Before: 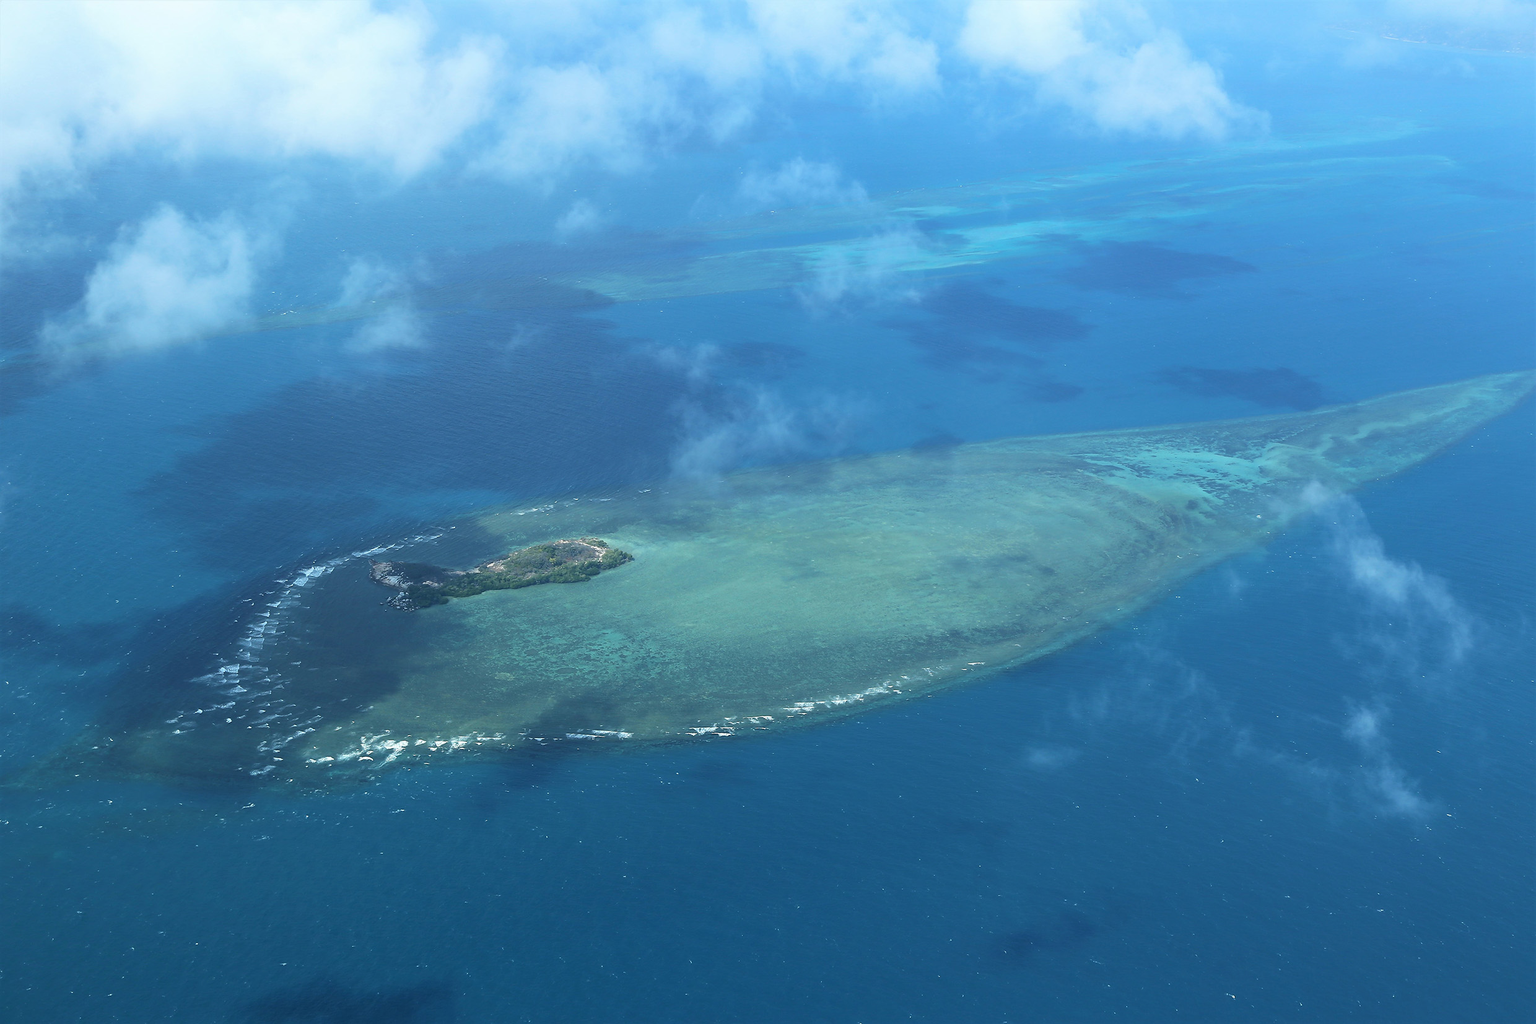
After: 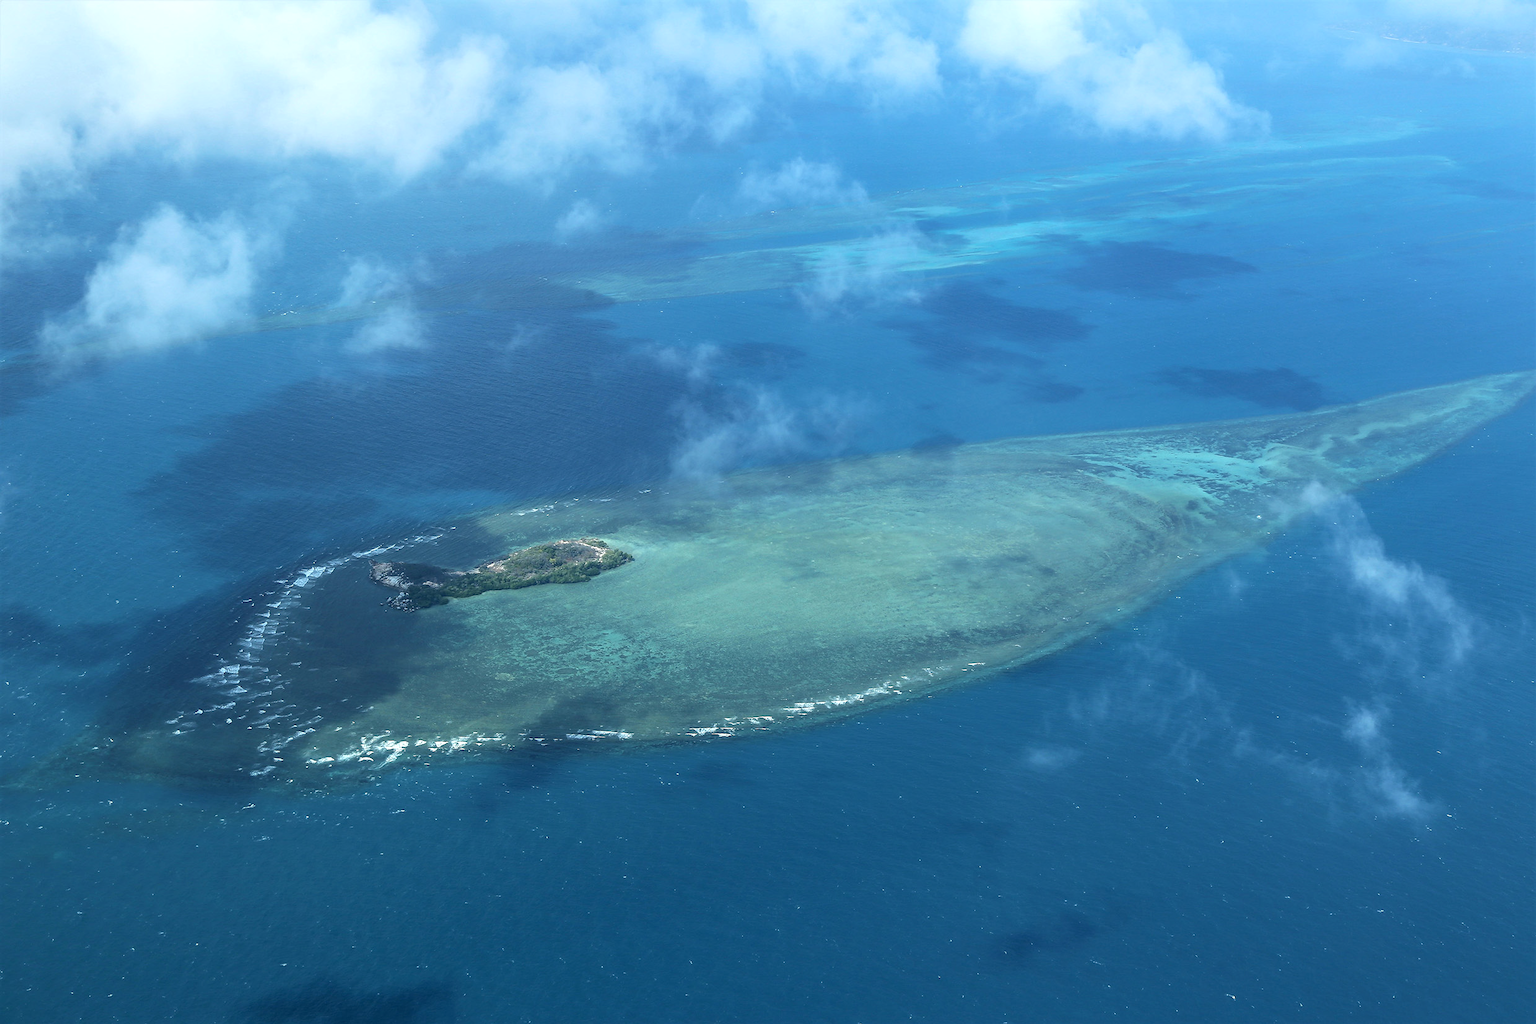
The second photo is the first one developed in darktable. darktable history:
color balance rgb: global vibrance 6.81%, saturation formula JzAzBz (2021)
local contrast: detail 130%
